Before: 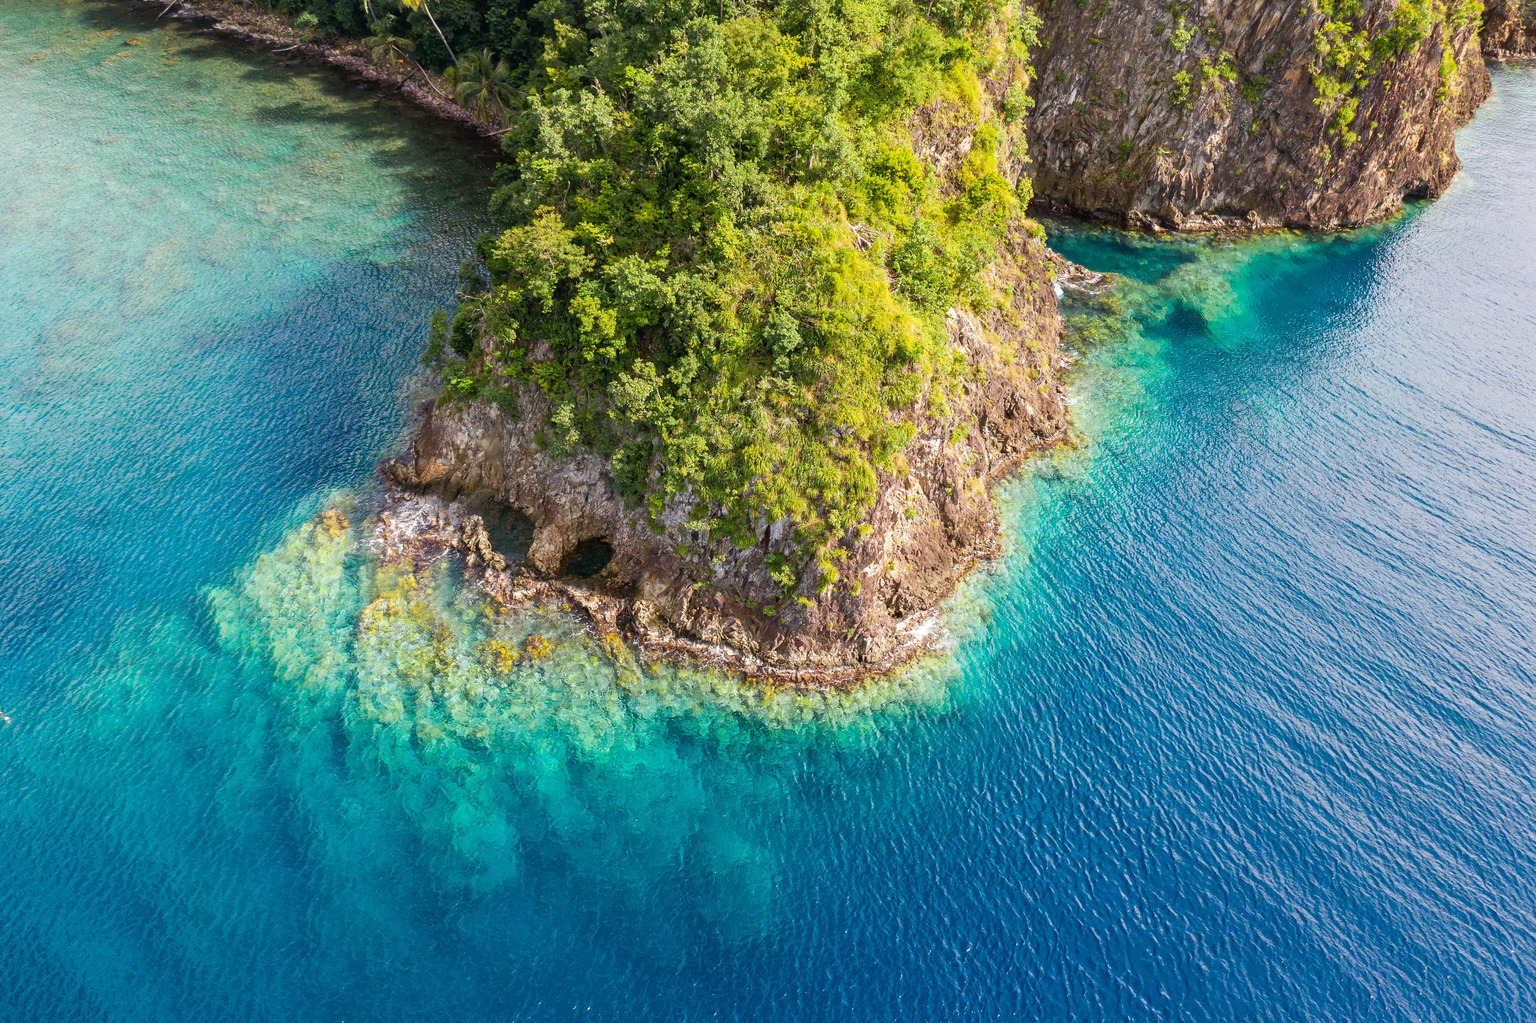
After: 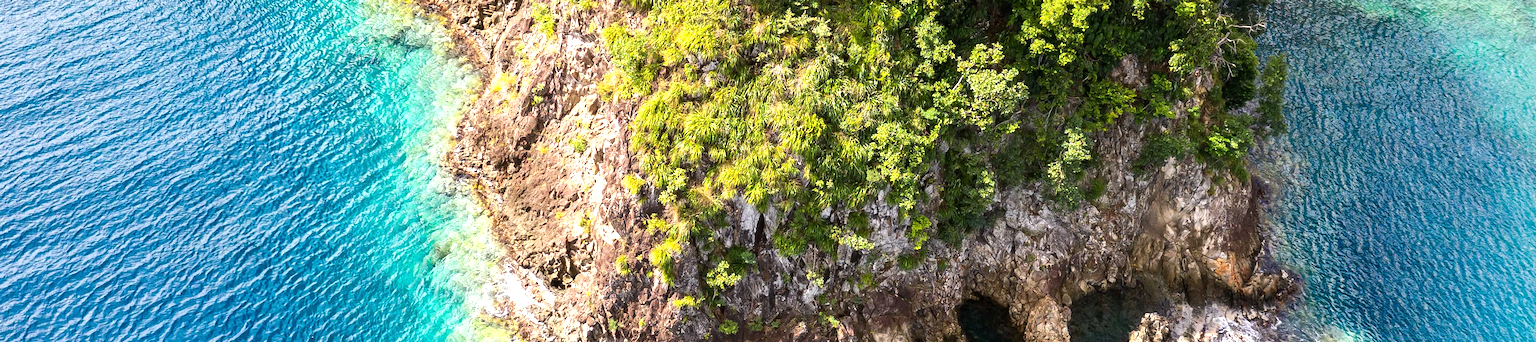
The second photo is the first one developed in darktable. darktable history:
tone equalizer: -8 EV -0.75 EV, -7 EV -0.7 EV, -6 EV -0.6 EV, -5 EV -0.4 EV, -3 EV 0.4 EV, -2 EV 0.6 EV, -1 EV 0.7 EV, +0 EV 0.75 EV, edges refinement/feathering 500, mask exposure compensation -1.57 EV, preserve details no
crop and rotate: angle 16.12°, top 30.835%, bottom 35.653%
